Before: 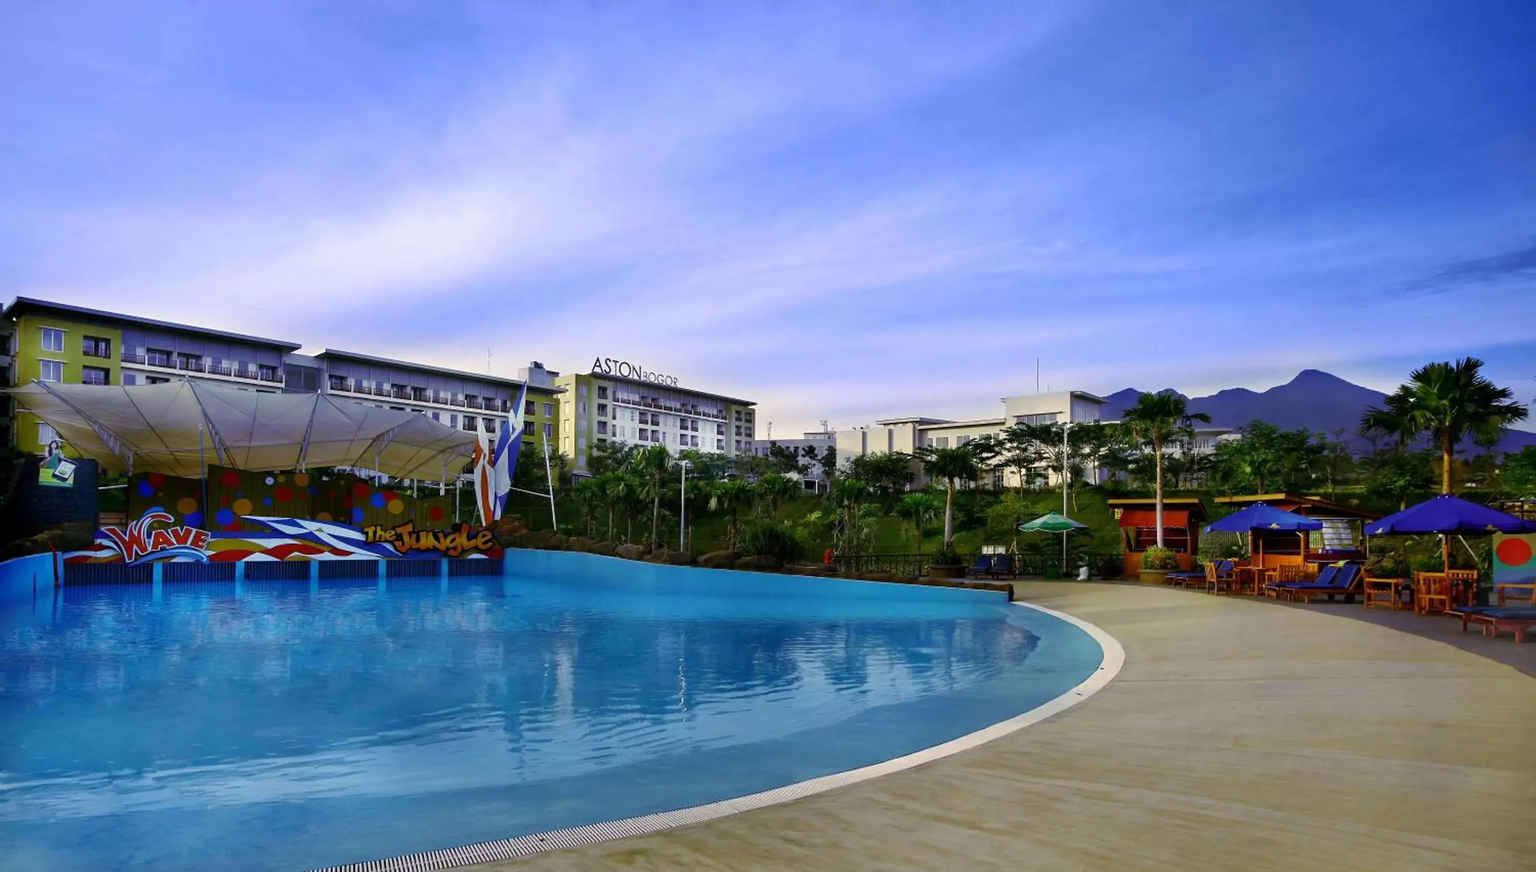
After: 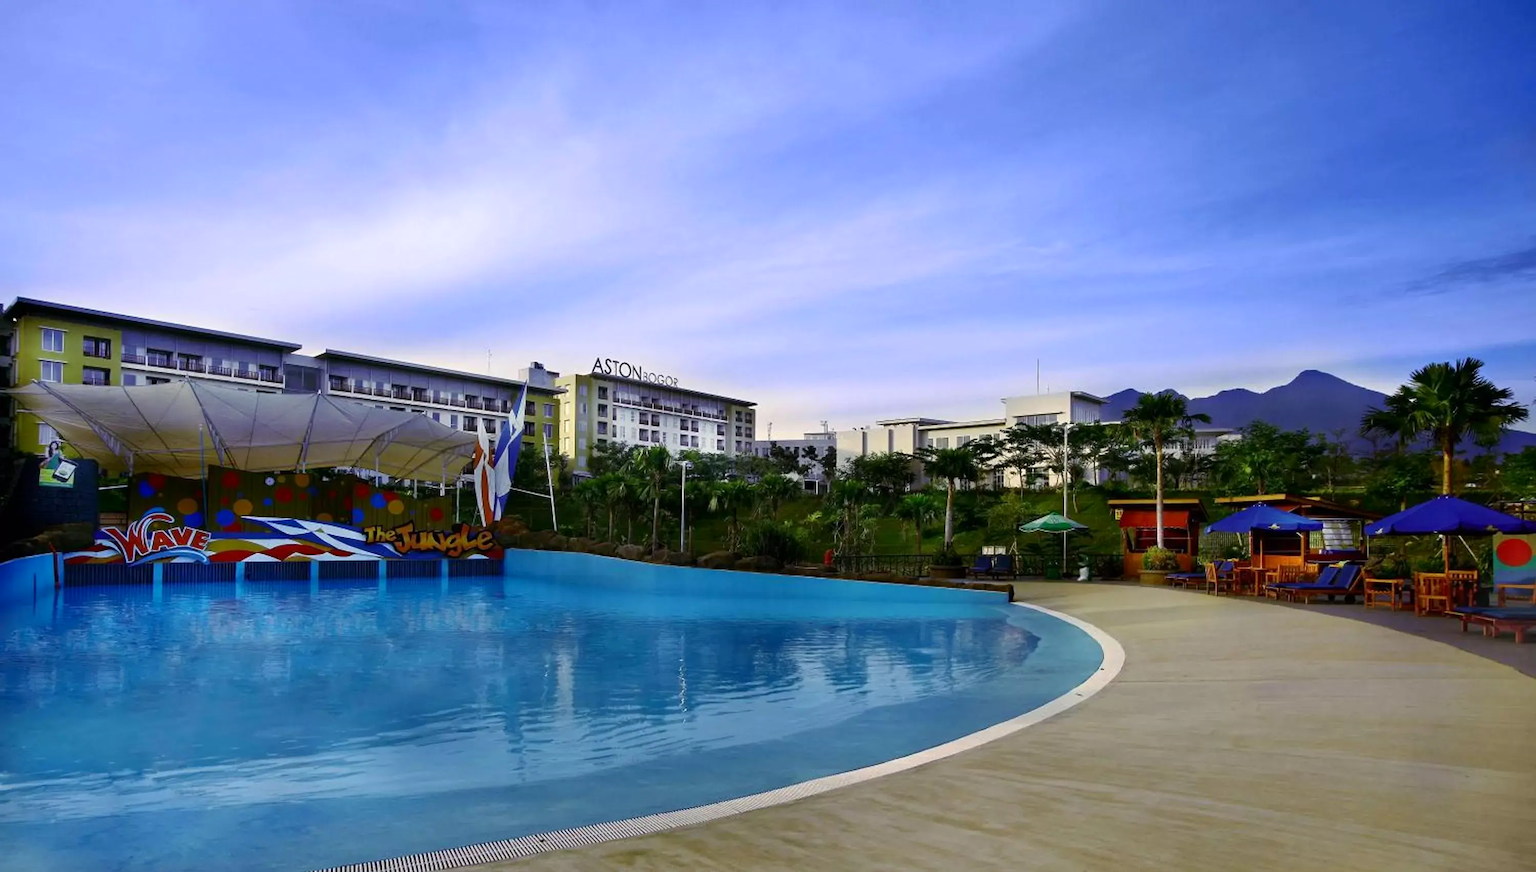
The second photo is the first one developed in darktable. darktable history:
shadows and highlights: shadows -29.38, highlights 30.47
